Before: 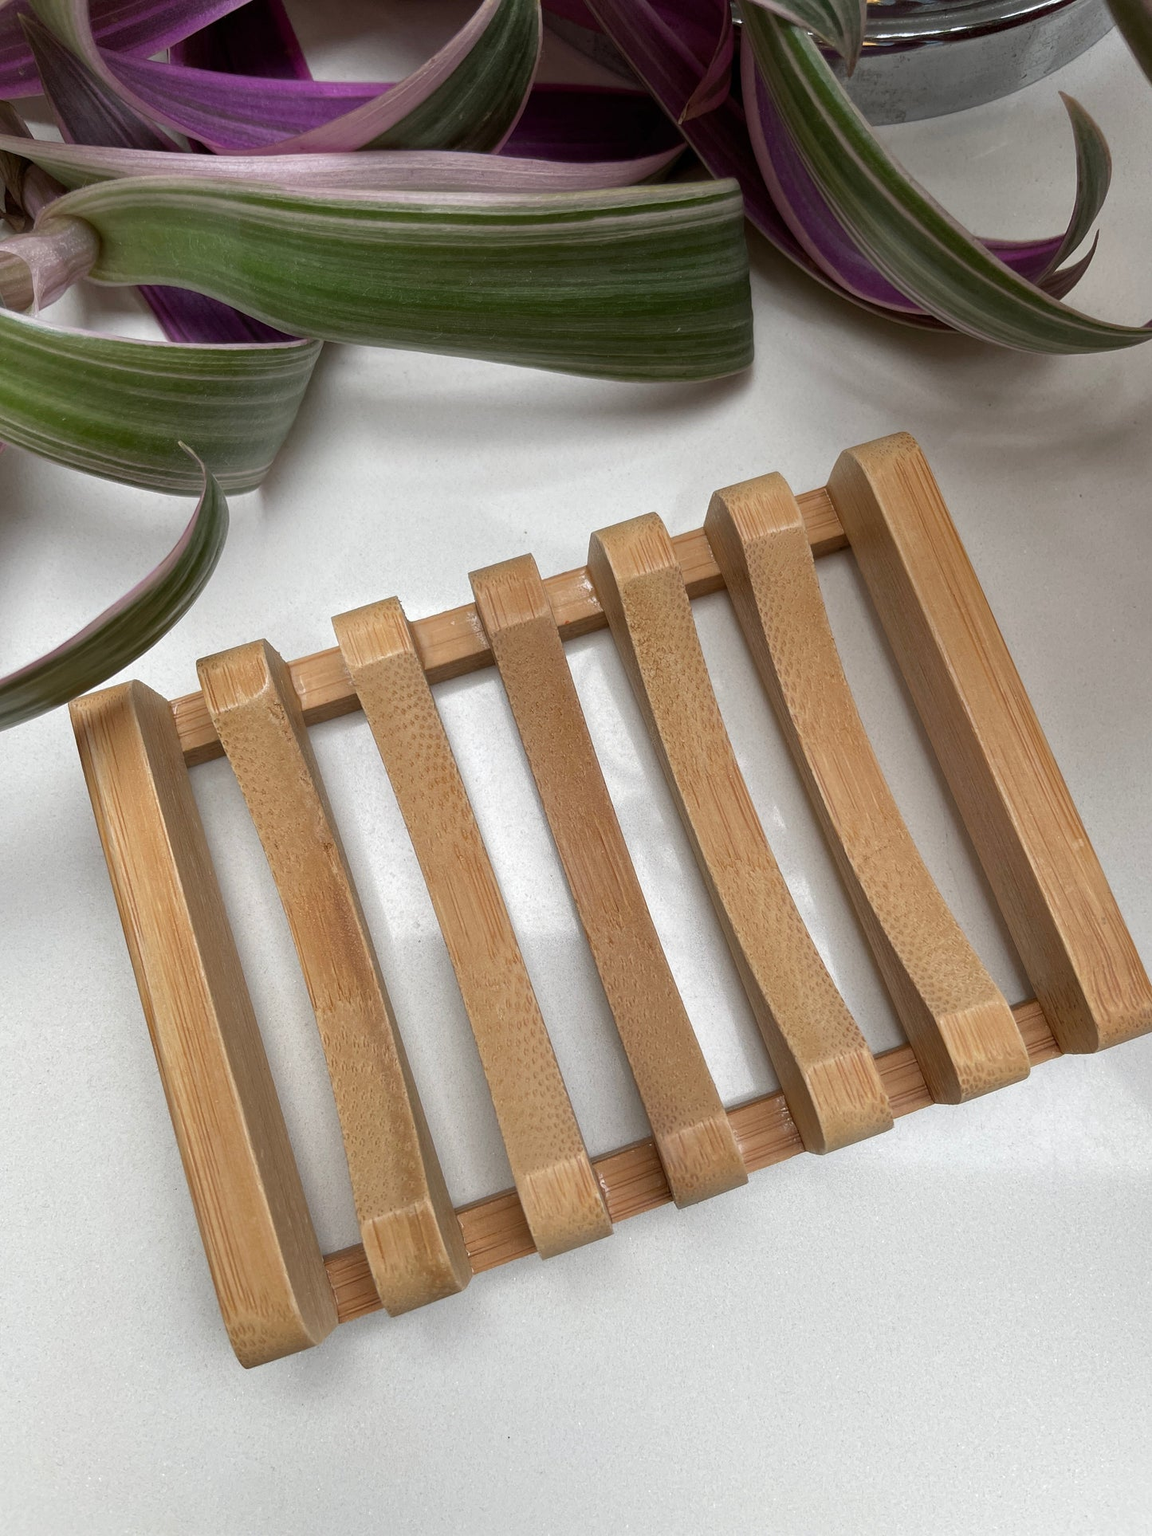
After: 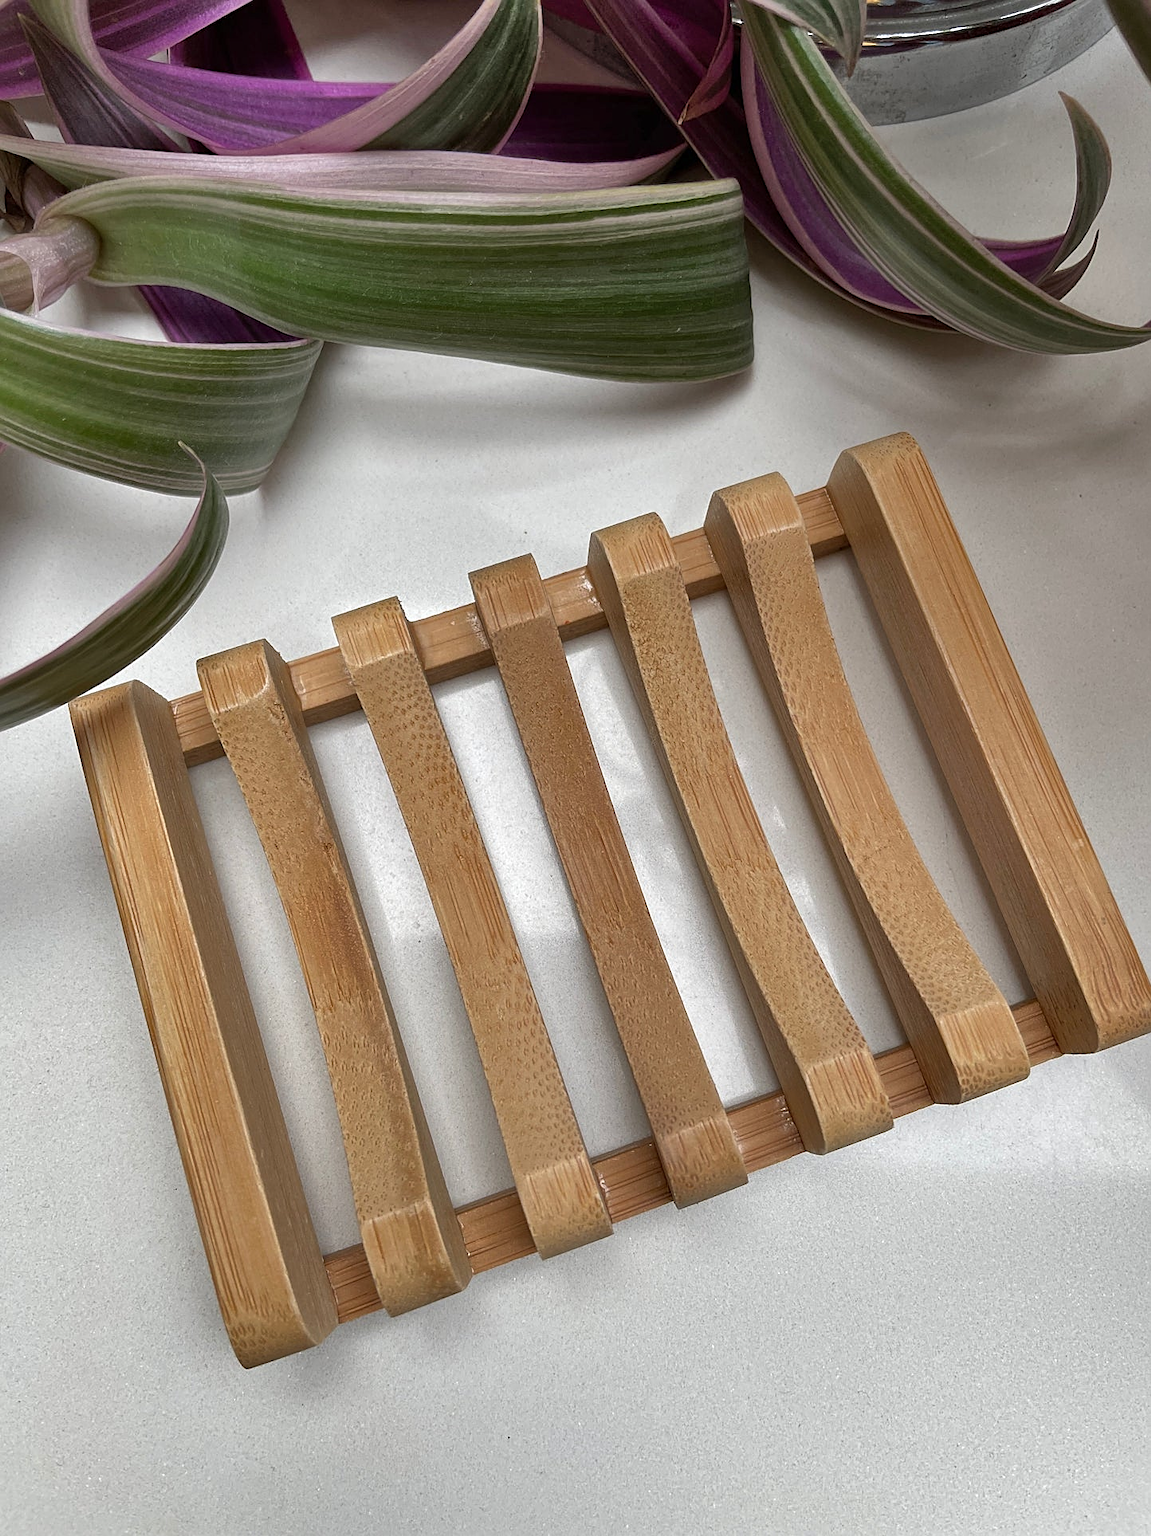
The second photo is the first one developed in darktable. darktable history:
sharpen: on, module defaults
shadows and highlights: shadows 52.42, soften with gaussian
